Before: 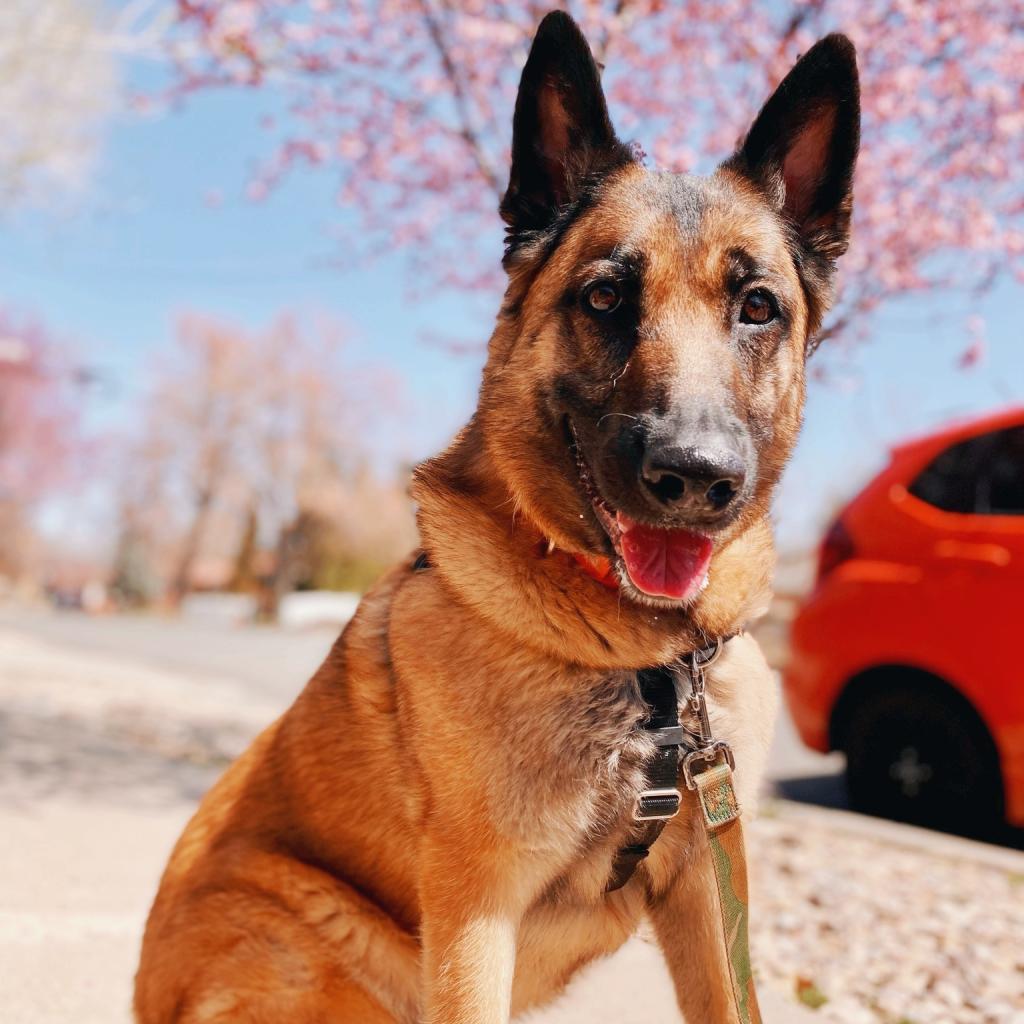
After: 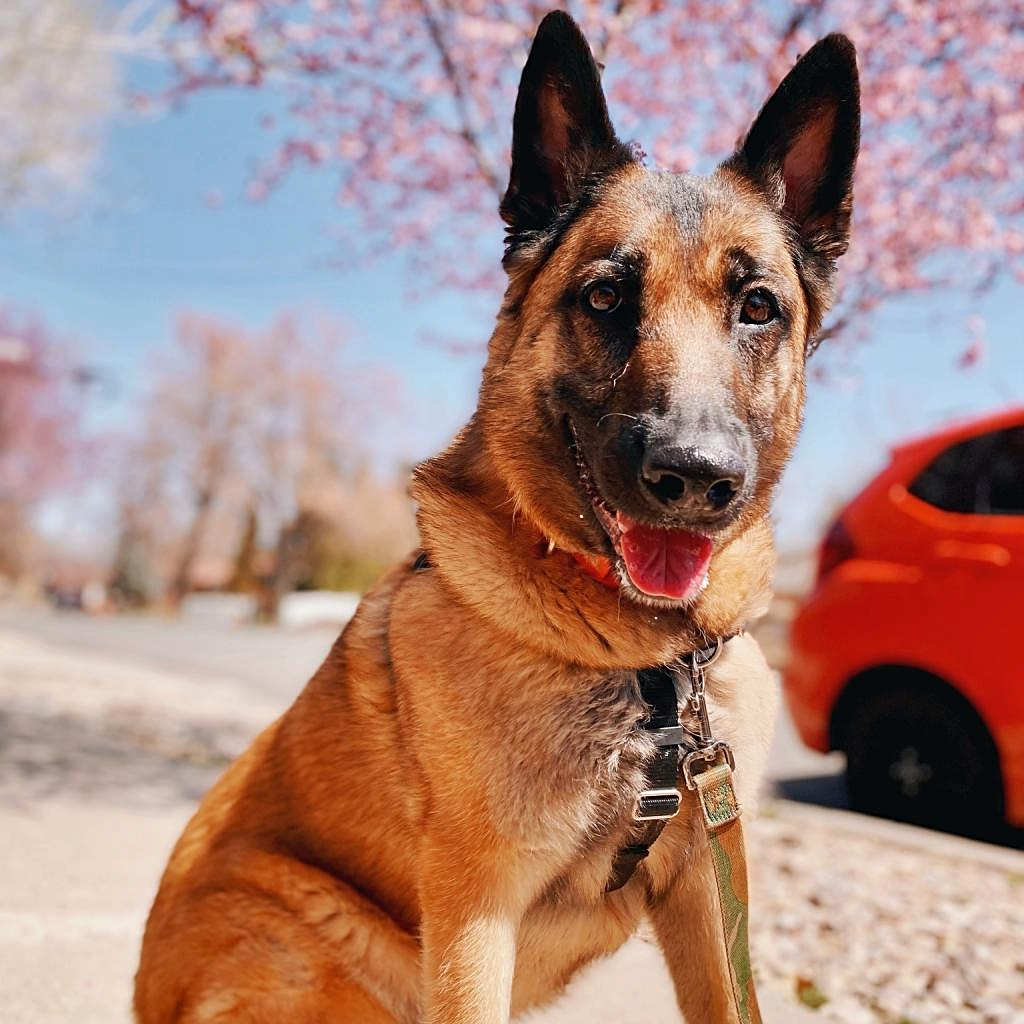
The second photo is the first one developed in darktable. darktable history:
sharpen: on, module defaults
shadows and highlights: radius 133.83, soften with gaussian
